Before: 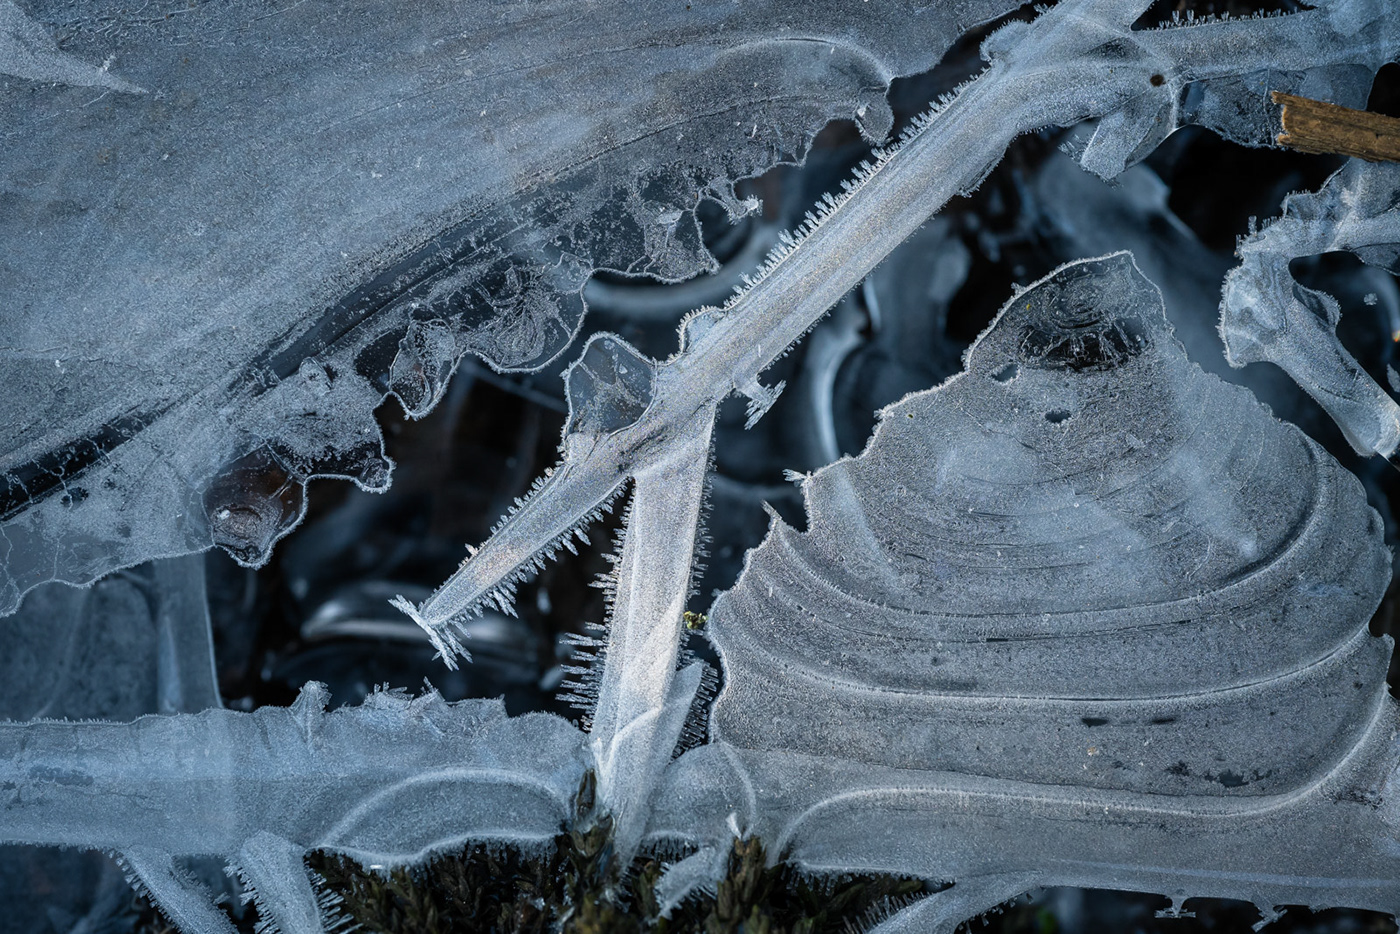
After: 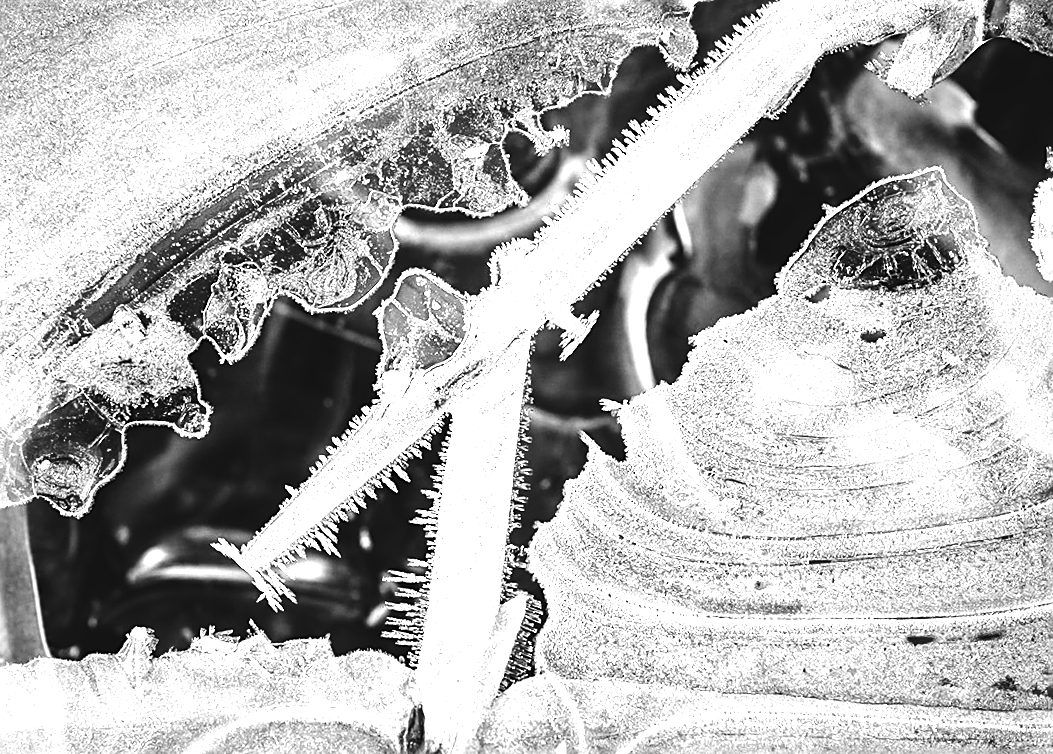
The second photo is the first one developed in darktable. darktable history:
crop: left 11.225%, top 5.381%, right 9.565%, bottom 10.314%
sharpen: on, module defaults
tone equalizer: -8 EV -1.08 EV, -7 EV -1.01 EV, -6 EV -0.867 EV, -5 EV -0.578 EV, -3 EV 0.578 EV, -2 EV 0.867 EV, -1 EV 1.01 EV, +0 EV 1.08 EV, edges refinement/feathering 500, mask exposure compensation -1.57 EV, preserve details no
rotate and perspective: rotation -2.12°, lens shift (vertical) 0.009, lens shift (horizontal) -0.008, automatic cropping original format, crop left 0.036, crop right 0.964, crop top 0.05, crop bottom 0.959
color balance: lift [1.005, 0.99, 1.007, 1.01], gamma [1, 0.979, 1.011, 1.021], gain [0.923, 1.098, 1.025, 0.902], input saturation 90.45%, contrast 7.73%, output saturation 105.91%
monochrome: a 2.21, b -1.33, size 2.2
color balance rgb: perceptual saturation grading › global saturation 20%, perceptual saturation grading › highlights -50%, perceptual saturation grading › shadows 30%, perceptual brilliance grading › global brilliance 10%, perceptual brilliance grading › shadows 15%
exposure: black level correction 0.001, exposure 0.955 EV, compensate exposure bias true, compensate highlight preservation false
